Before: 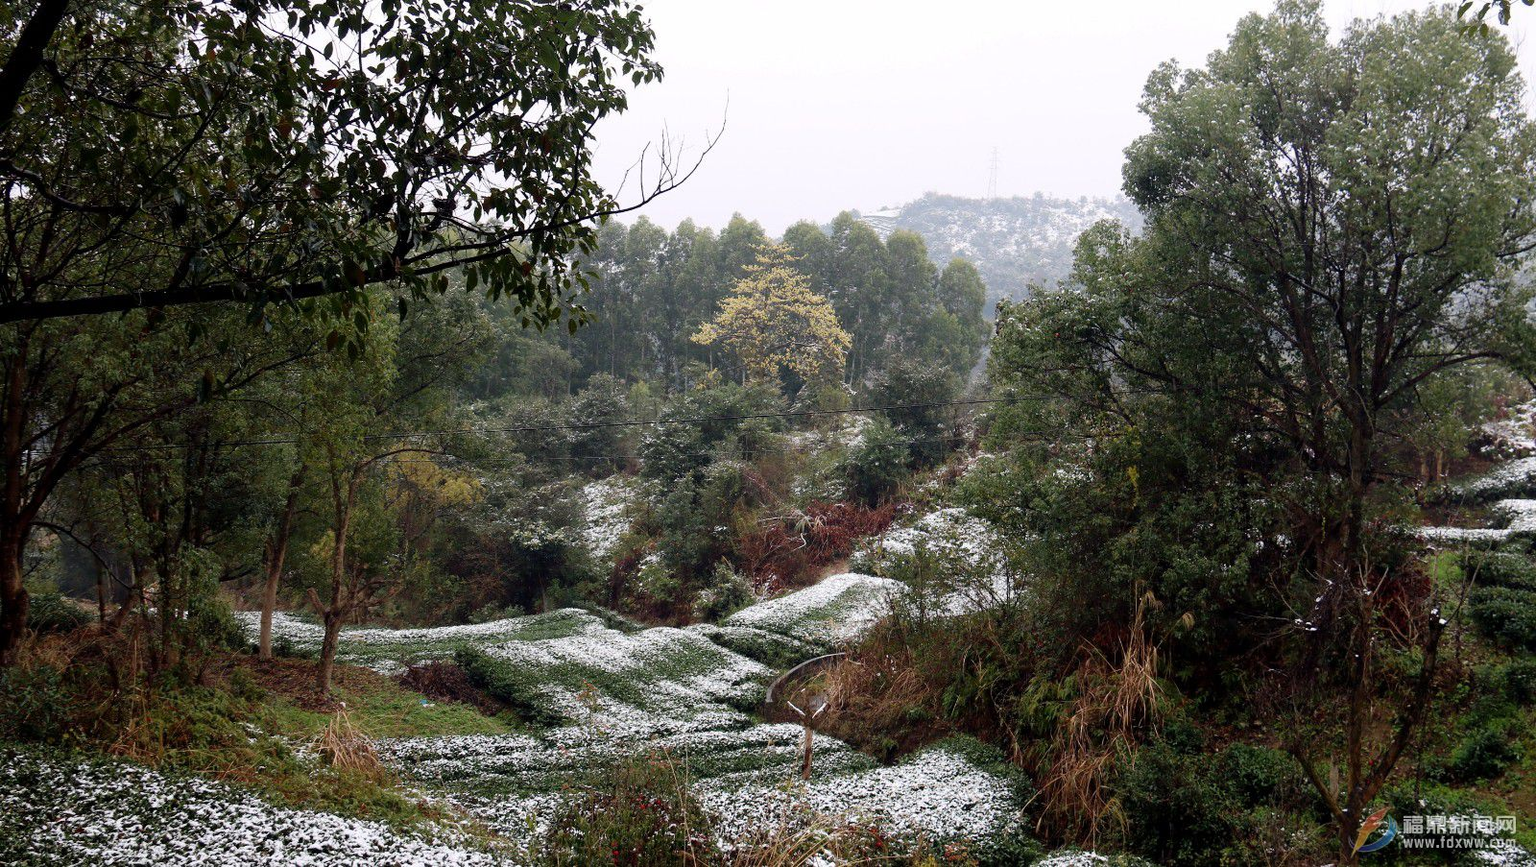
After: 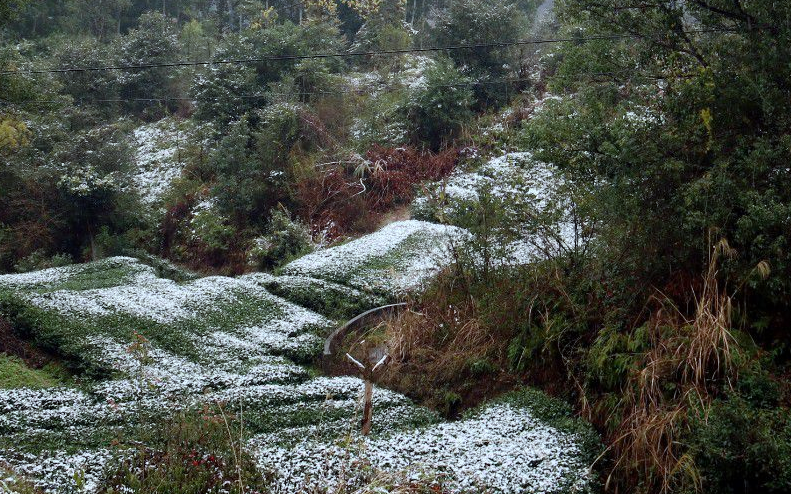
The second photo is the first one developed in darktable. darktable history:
crop: left 29.672%, top 41.786%, right 20.851%, bottom 3.487%
white balance: red 0.925, blue 1.046
